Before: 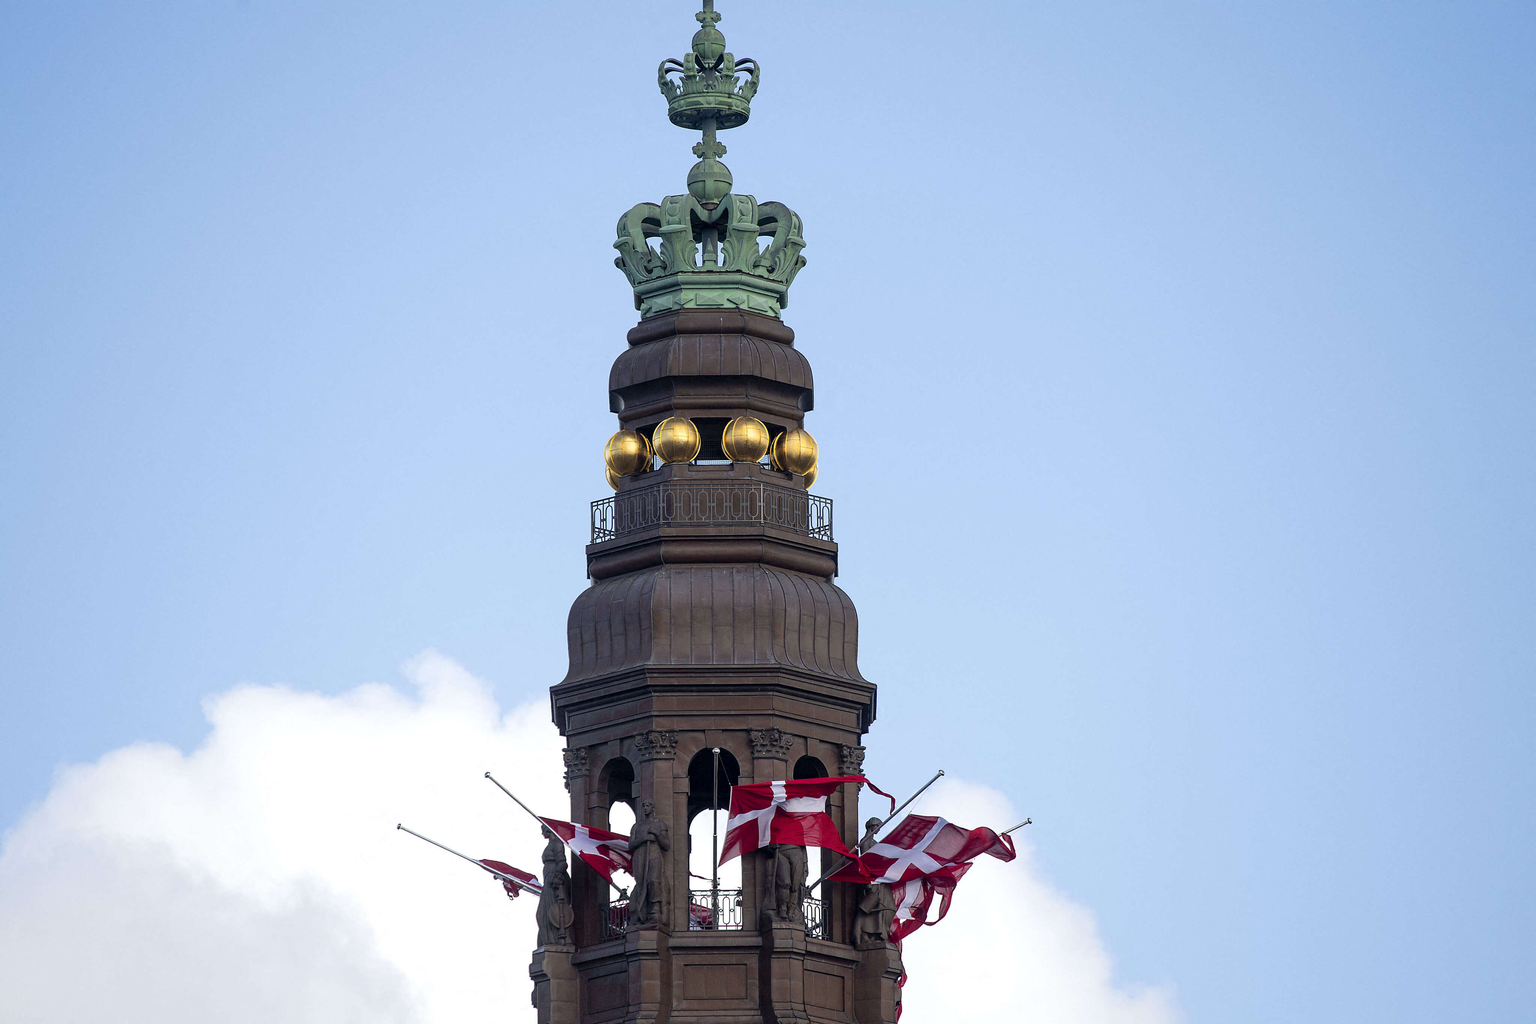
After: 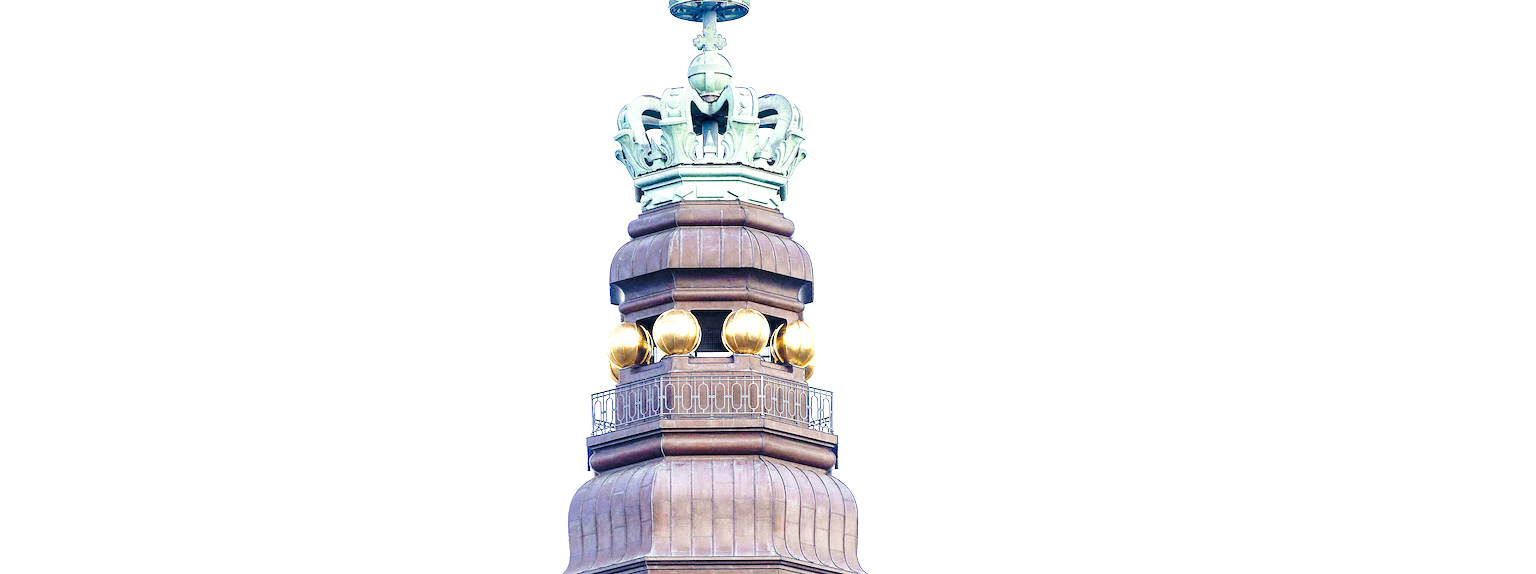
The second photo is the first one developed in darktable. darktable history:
base curve: curves: ch0 [(0, 0) (0.028, 0.03) (0.121, 0.232) (0.46, 0.748) (0.859, 0.968) (1, 1)], preserve colors none
color balance rgb: perceptual saturation grading › global saturation -0.049%, perceptual saturation grading › highlights -17.528%, perceptual saturation grading › mid-tones 32.891%, perceptual saturation grading › shadows 50.313%, perceptual brilliance grading › global brilliance 11.991%, perceptual brilliance grading › highlights 15.27%
crop and rotate: top 10.568%, bottom 33.306%
exposure: black level correction 0, exposure 1.278 EV, compensate exposure bias true, compensate highlight preservation false
